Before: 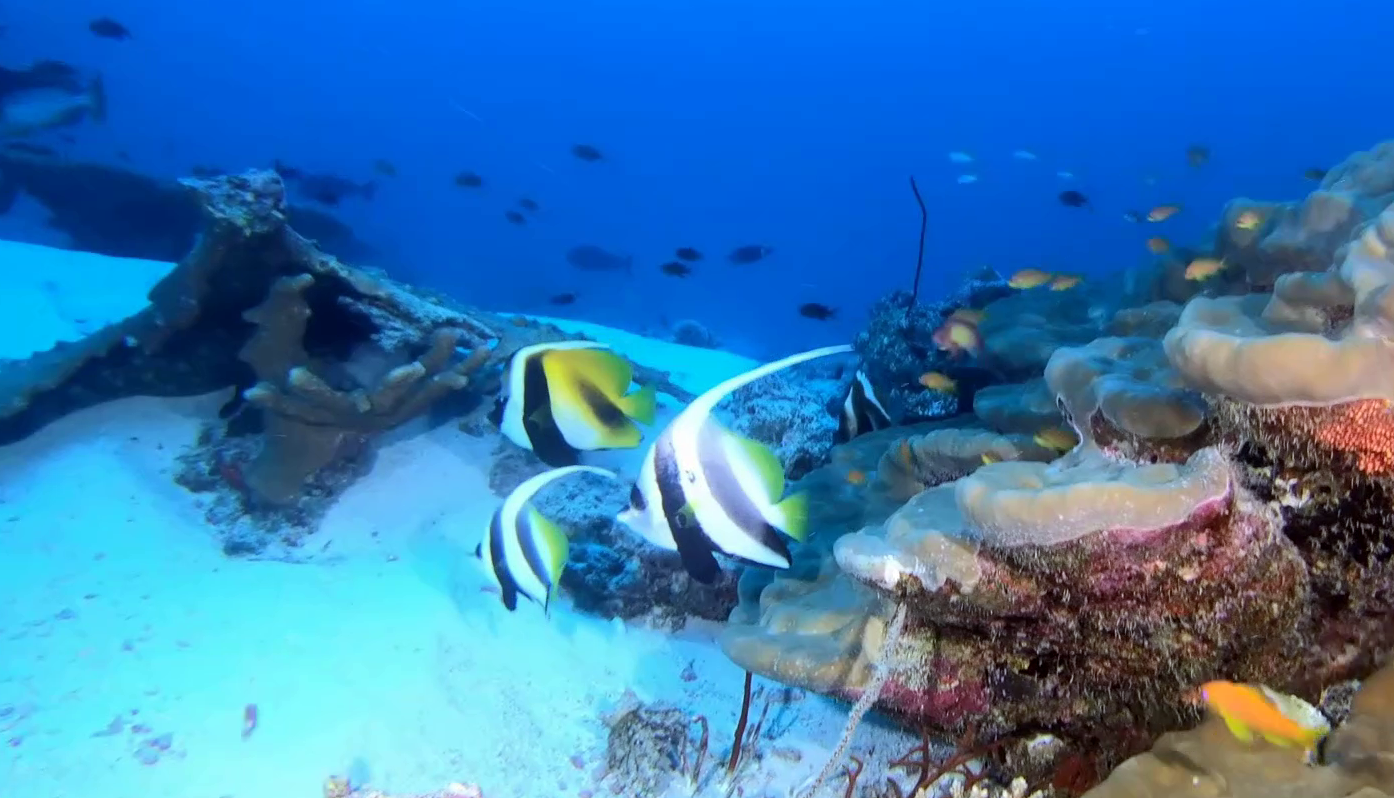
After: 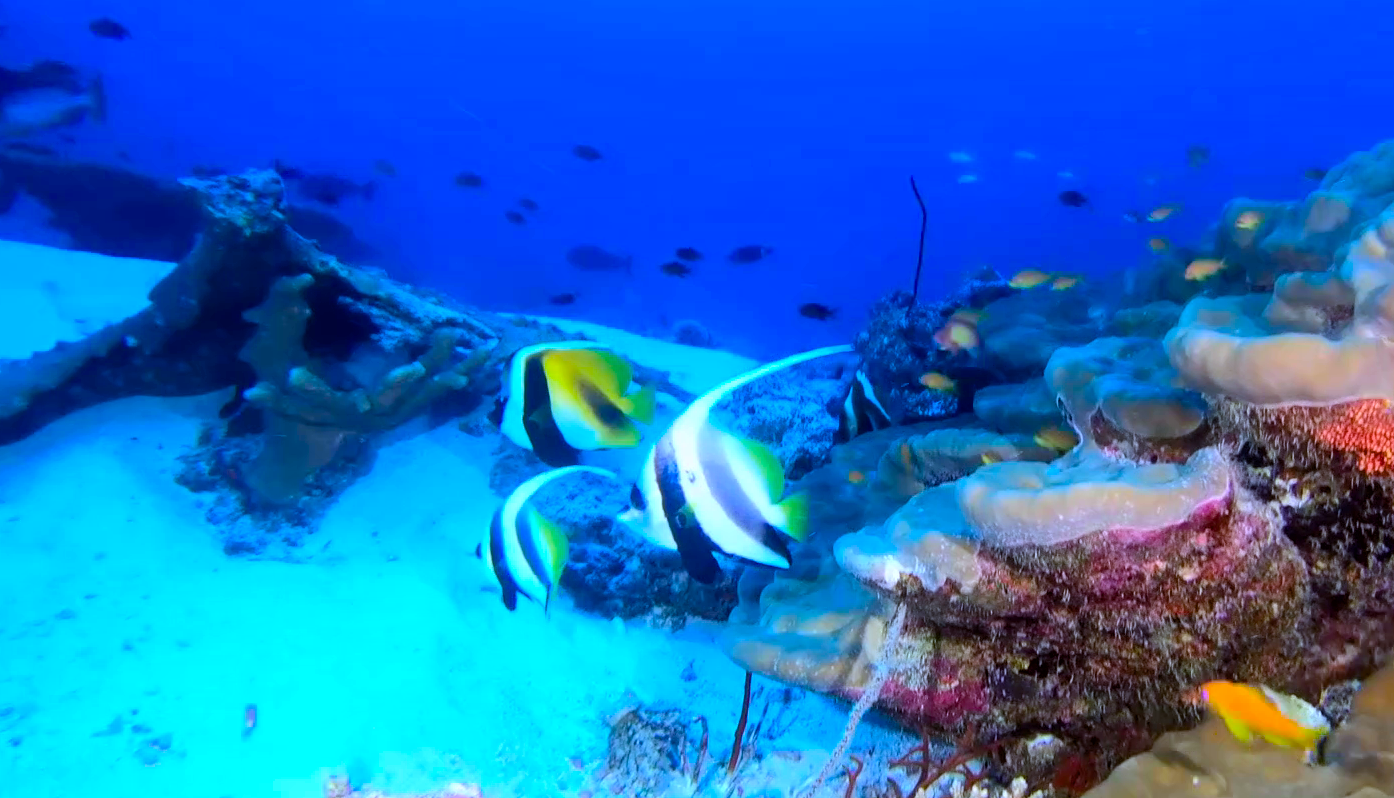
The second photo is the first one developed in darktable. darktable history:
color calibration: illuminant as shot in camera, x 0.37, y 0.382, temperature 4313.32 K
color balance rgb: linear chroma grading › global chroma 15%, perceptual saturation grading › global saturation 30%
